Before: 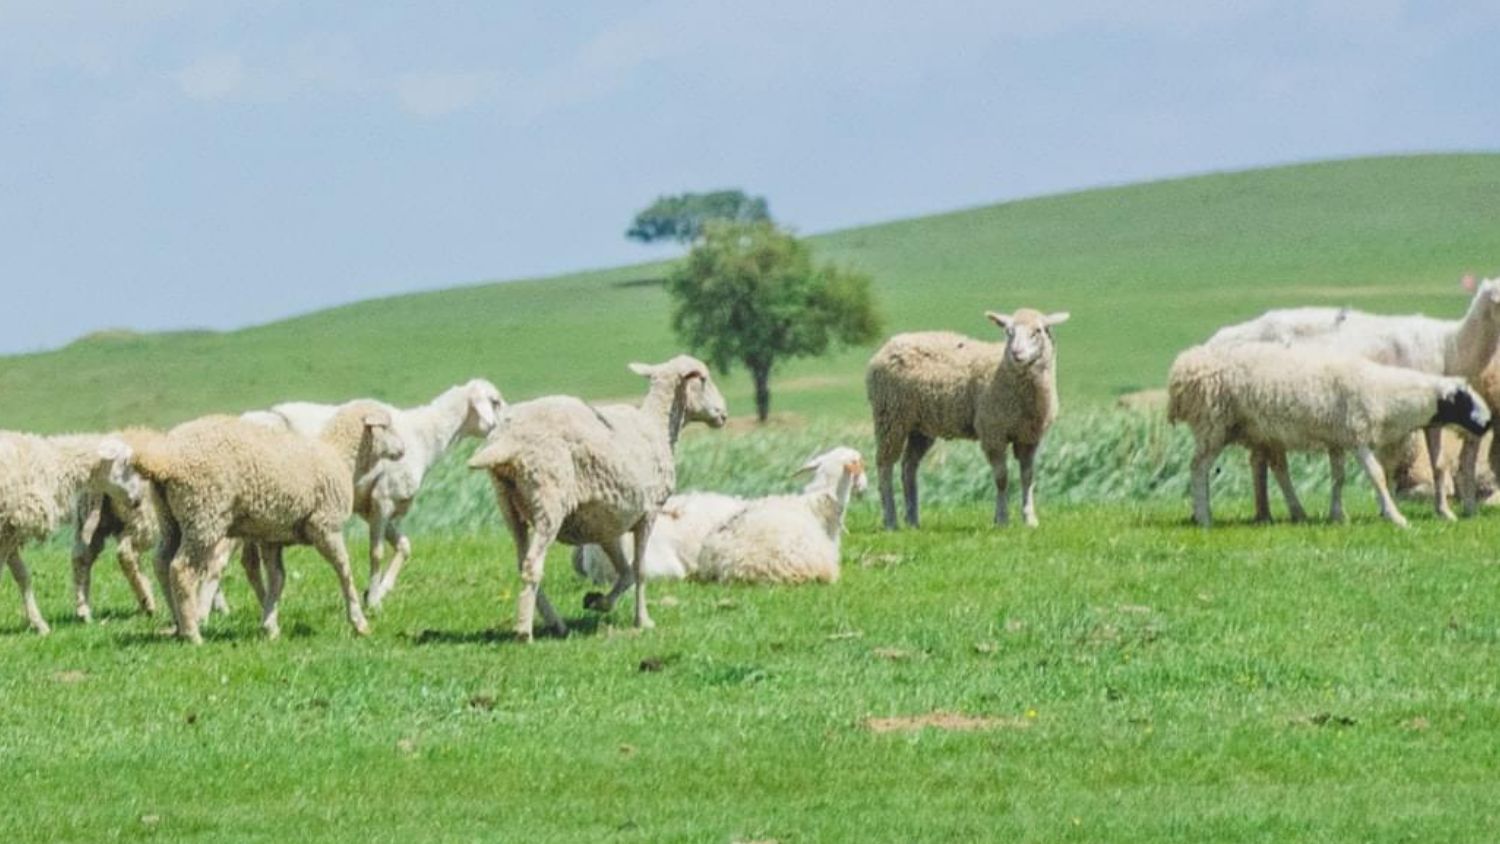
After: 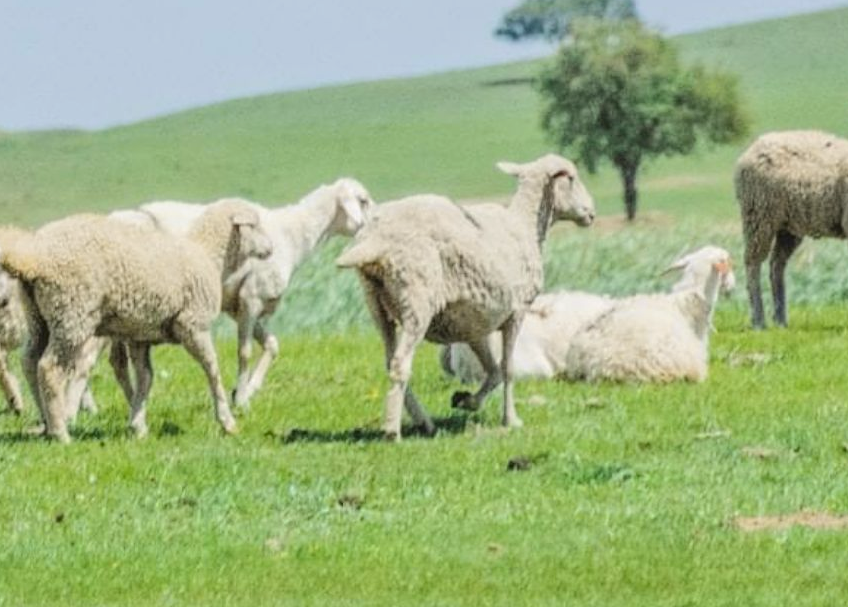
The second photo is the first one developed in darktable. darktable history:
crop: left 8.839%, top 23.828%, right 34.601%, bottom 4.177%
tone curve: curves: ch0 [(0.003, 0) (0.066, 0.017) (0.163, 0.09) (0.264, 0.238) (0.395, 0.421) (0.517, 0.575) (0.633, 0.687) (0.791, 0.814) (1, 1)]; ch1 [(0, 0) (0.149, 0.17) (0.327, 0.339) (0.39, 0.403) (0.456, 0.463) (0.501, 0.502) (0.512, 0.507) (0.53, 0.533) (0.575, 0.592) (0.671, 0.655) (0.729, 0.679) (1, 1)]; ch2 [(0, 0) (0.337, 0.382) (0.464, 0.47) (0.501, 0.502) (0.527, 0.532) (0.563, 0.555) (0.615, 0.61) (0.663, 0.68) (1, 1)], color space Lab, independent channels, preserve colors none
local contrast: detail 109%
